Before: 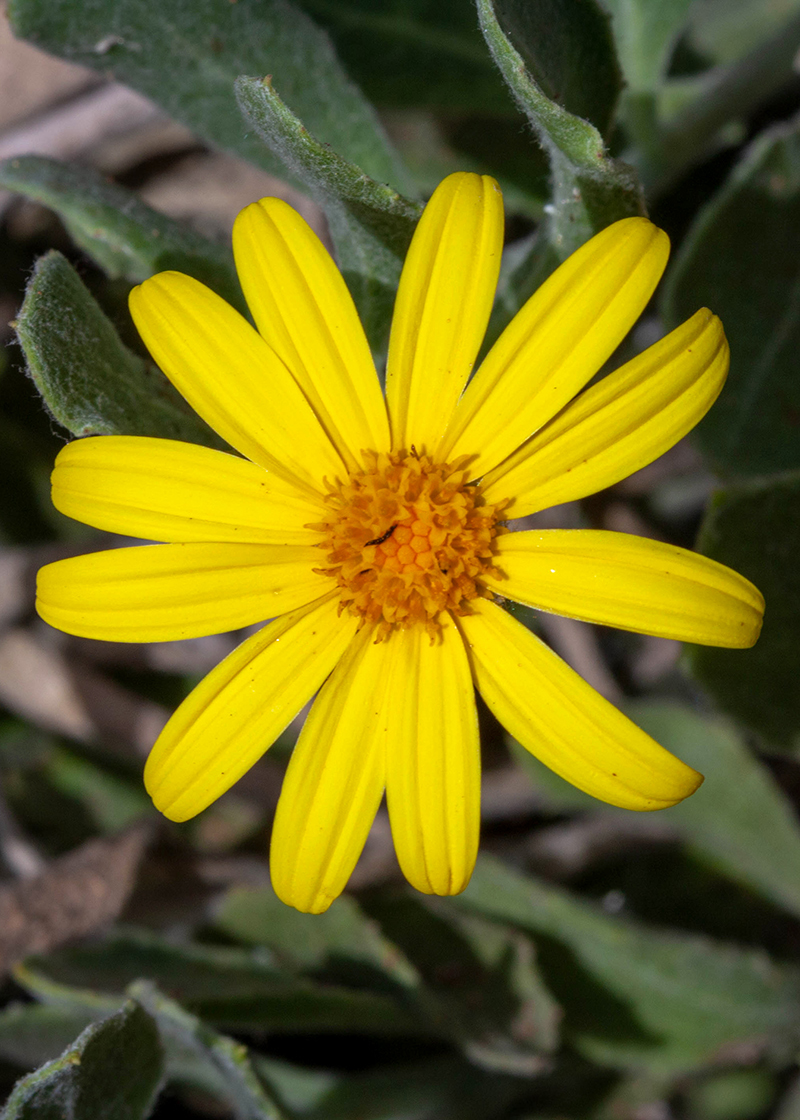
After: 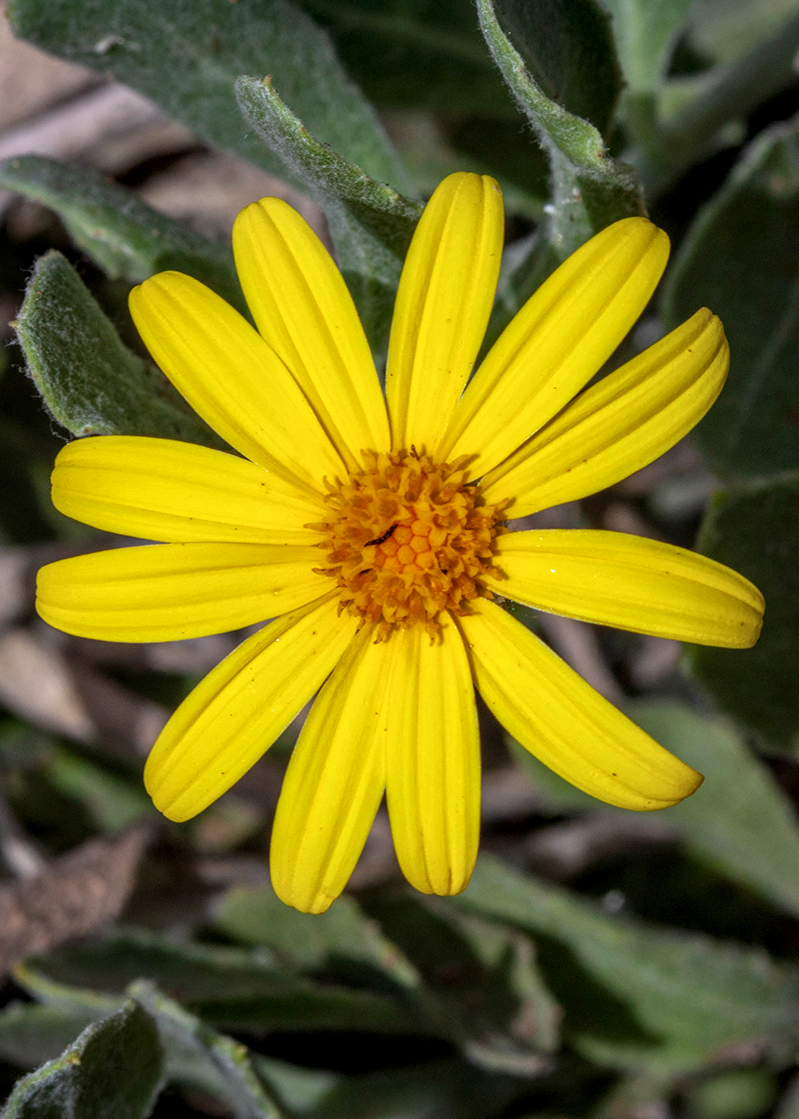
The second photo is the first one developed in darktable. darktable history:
local contrast: detail 130%
base curve: curves: ch0 [(0, 0) (0.283, 0.295) (1, 1)], preserve colors none
crop: left 0.047%
